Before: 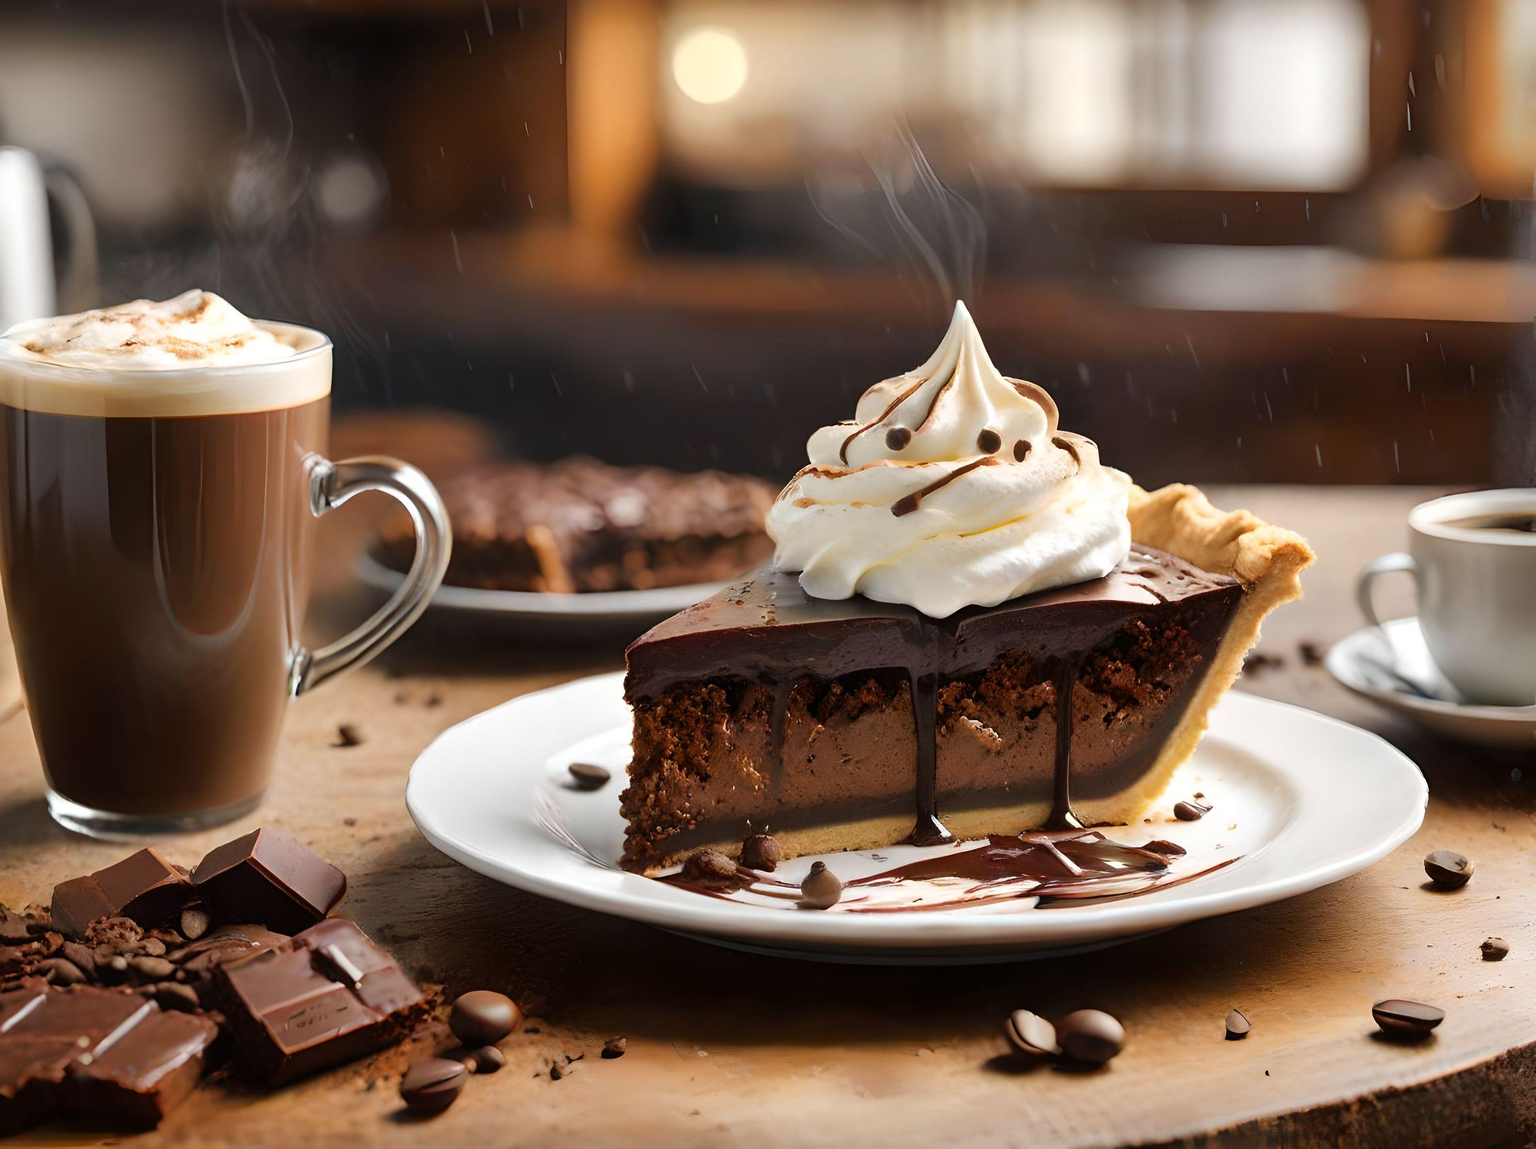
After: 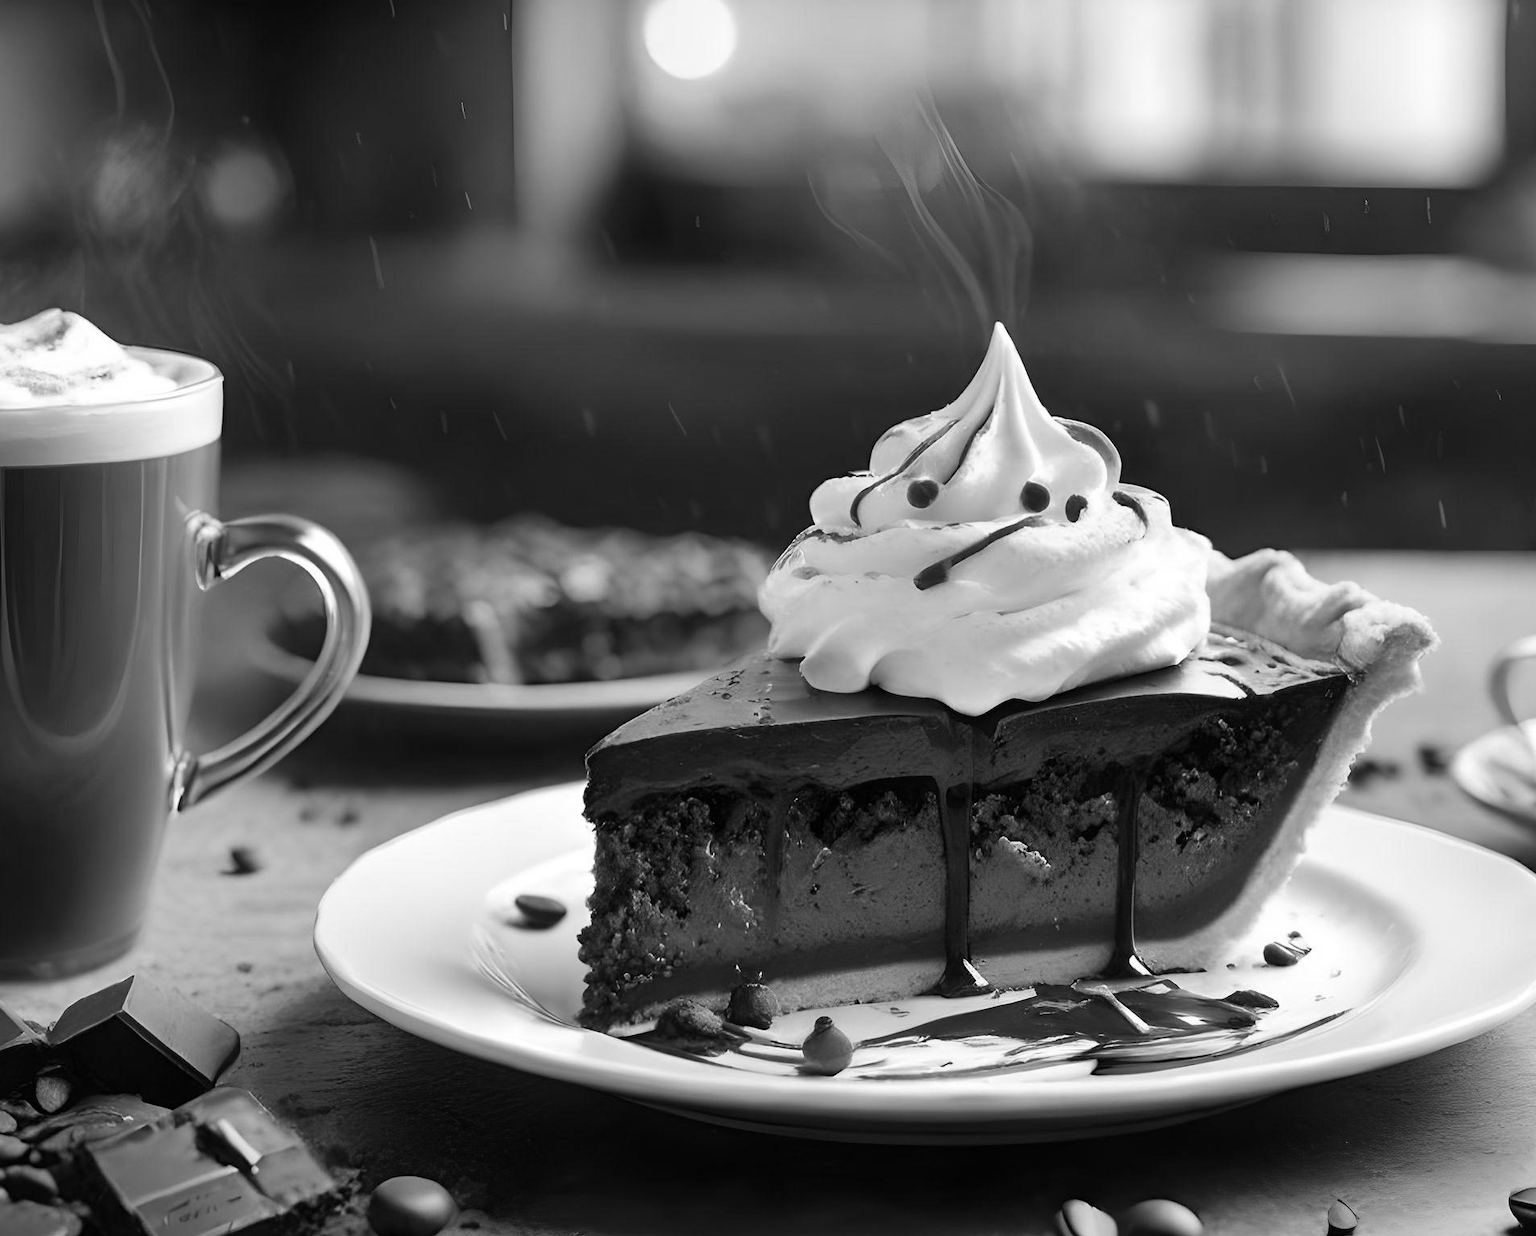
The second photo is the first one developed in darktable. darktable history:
crop: left 9.929%, top 3.475%, right 9.188%, bottom 9.529%
monochrome: on, module defaults
